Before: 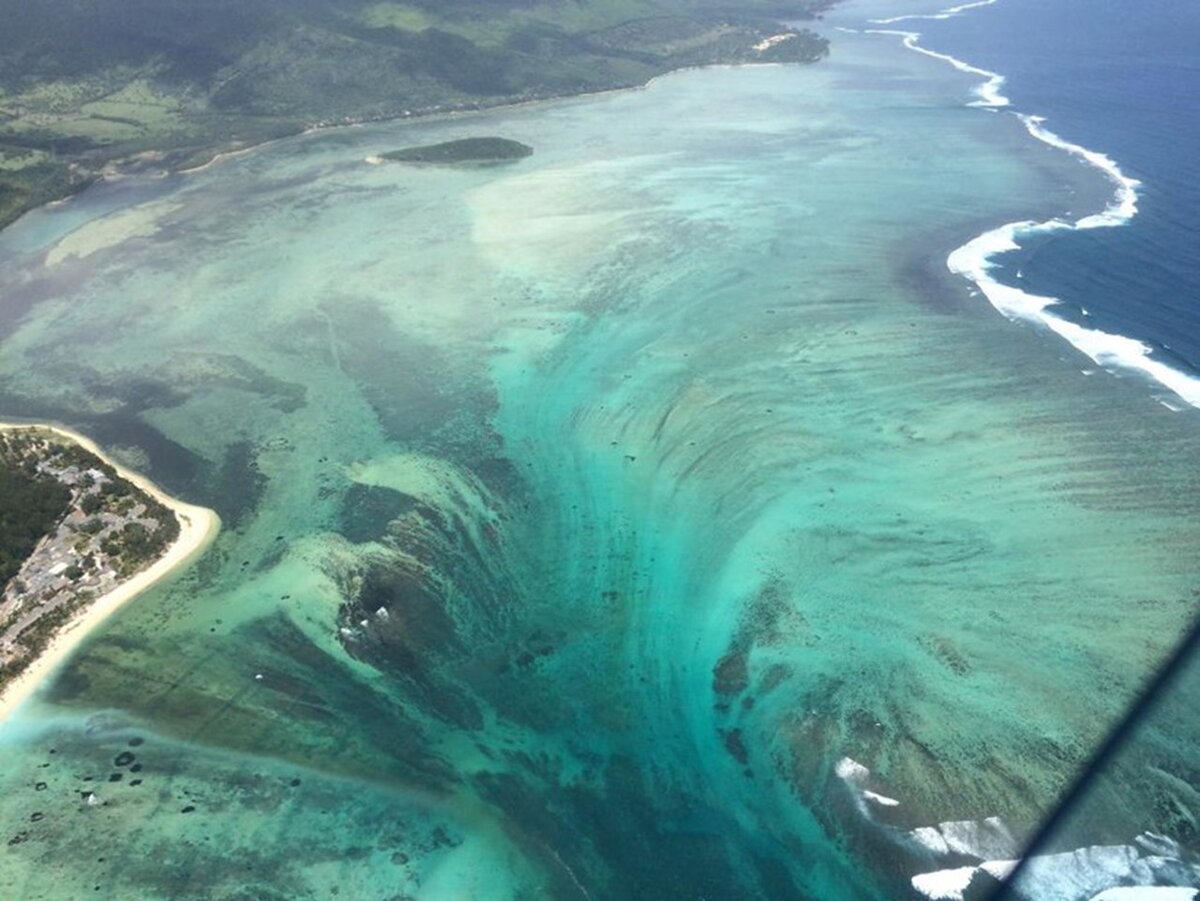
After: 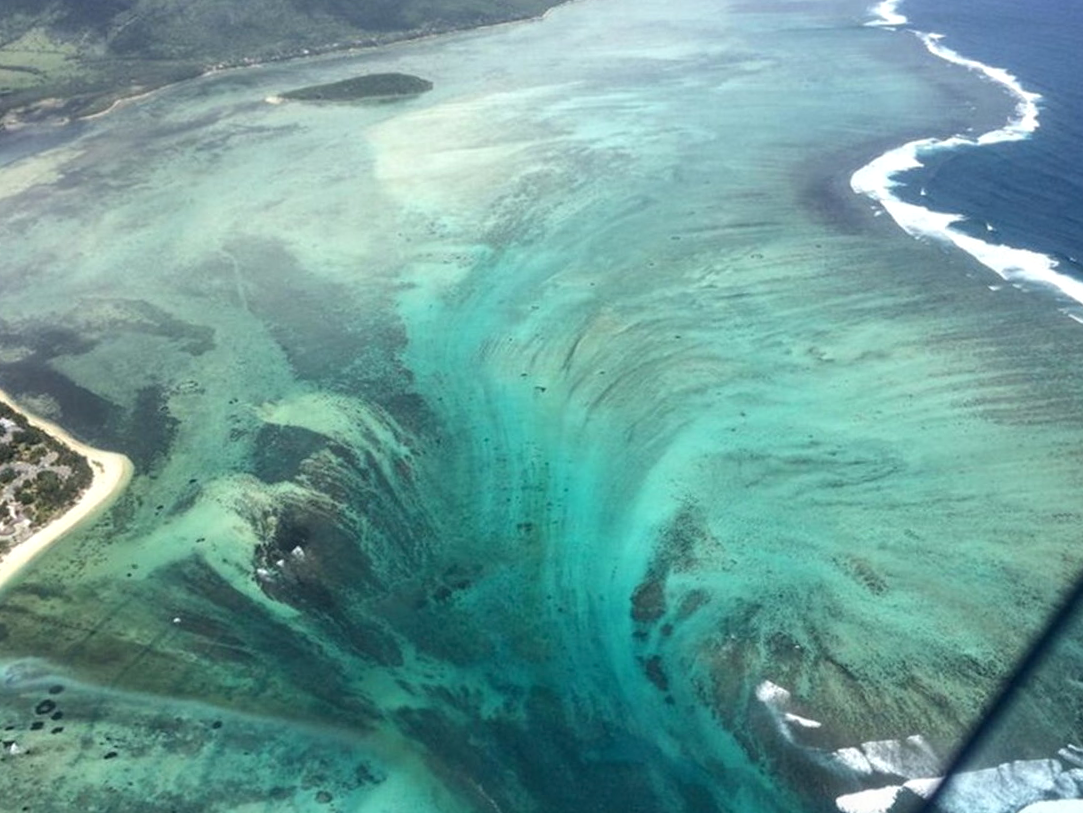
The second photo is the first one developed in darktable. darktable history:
crop and rotate: angle 1.96°, left 5.673%, top 5.673%
local contrast: on, module defaults
